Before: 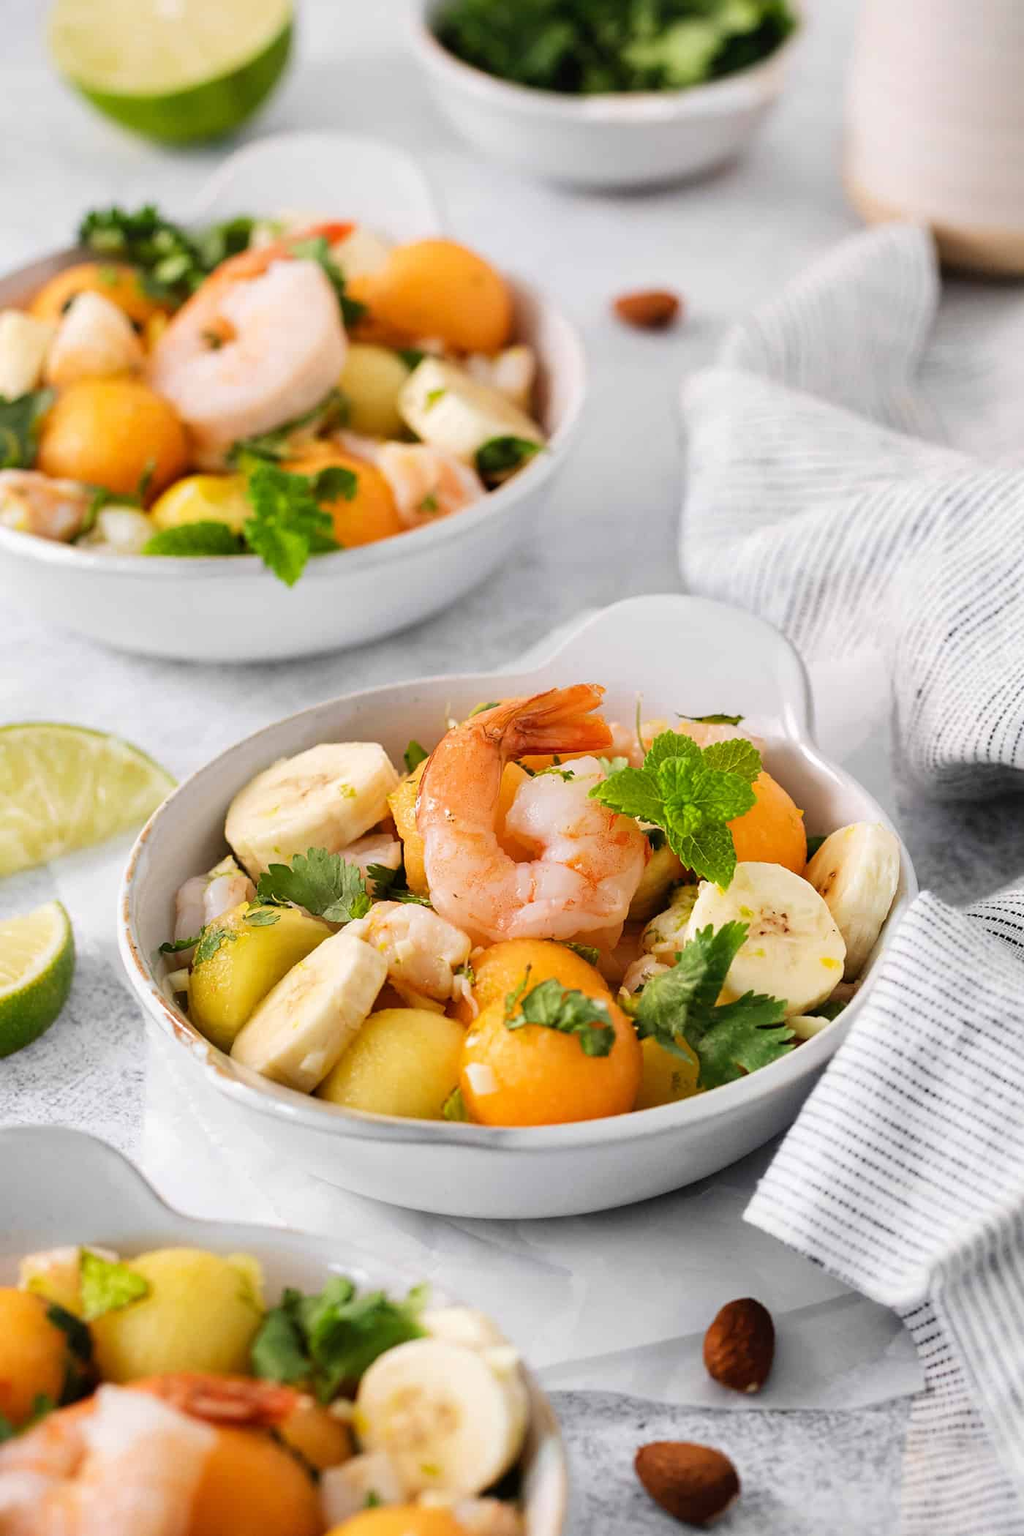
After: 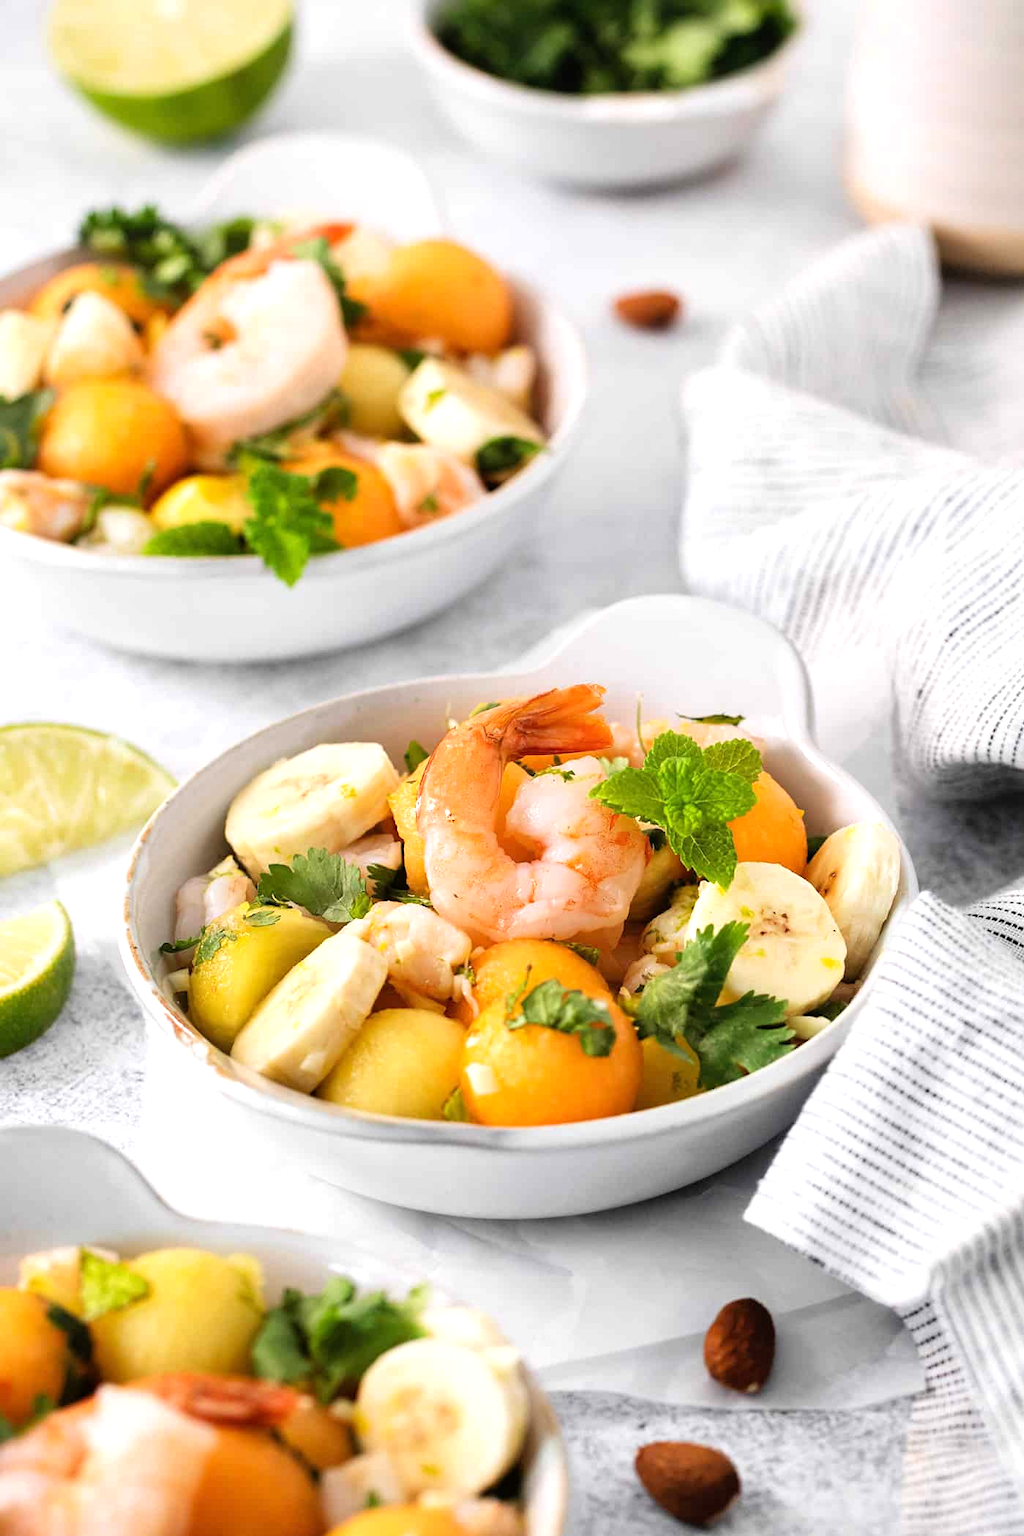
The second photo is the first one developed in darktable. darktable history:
tone equalizer: -8 EV -0.392 EV, -7 EV -0.359 EV, -6 EV -0.327 EV, -5 EV -0.185 EV, -3 EV 0.255 EV, -2 EV 0.323 EV, -1 EV 0.37 EV, +0 EV 0.404 EV
